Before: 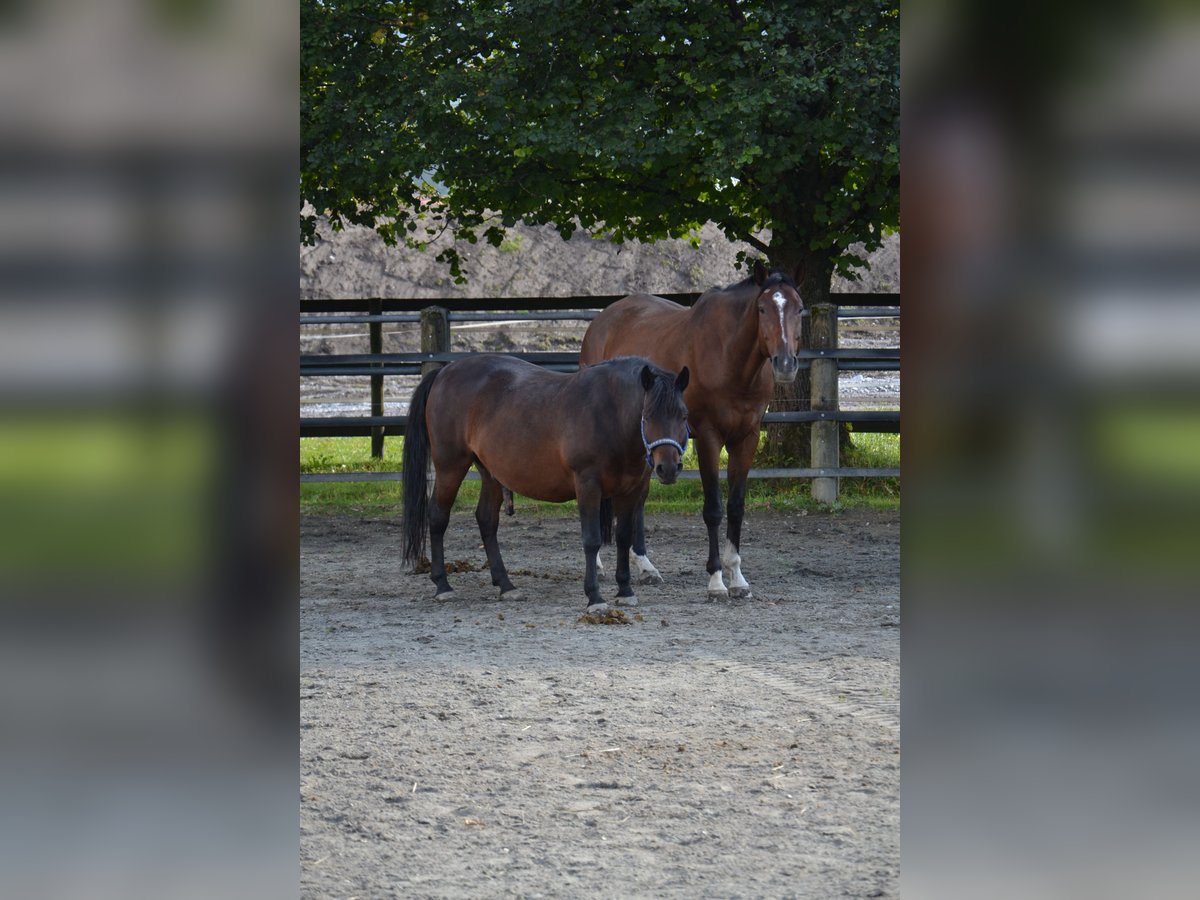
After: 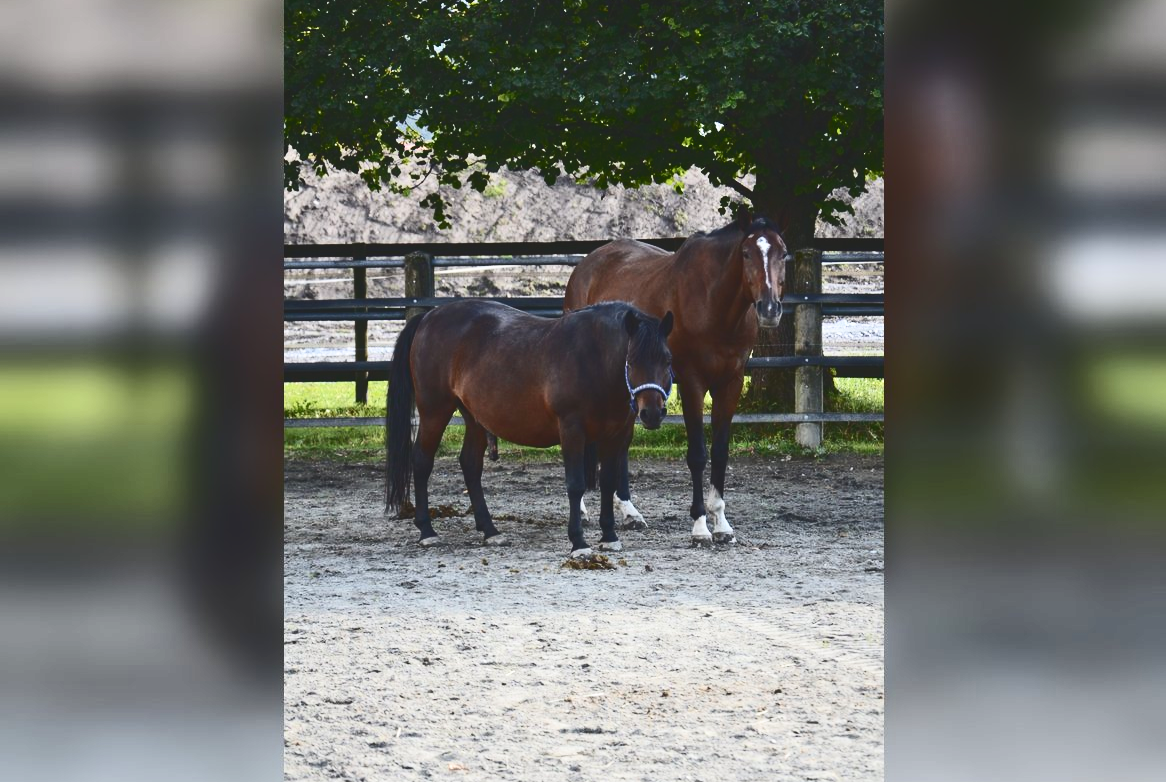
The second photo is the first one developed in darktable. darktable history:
base curve: curves: ch0 [(0, 0) (0.666, 0.806) (1, 1)], preserve colors none
crop: left 1.346%, top 6.161%, right 1.483%, bottom 6.857%
contrast brightness saturation: contrast 0.217
tone curve: curves: ch0 [(0, 0) (0.003, 0.117) (0.011, 0.125) (0.025, 0.133) (0.044, 0.144) (0.069, 0.152) (0.1, 0.167) (0.136, 0.186) (0.177, 0.21) (0.224, 0.244) (0.277, 0.295) (0.335, 0.357) (0.399, 0.445) (0.468, 0.531) (0.543, 0.629) (0.623, 0.716) (0.709, 0.803) (0.801, 0.876) (0.898, 0.939) (1, 1)], color space Lab, independent channels, preserve colors none
